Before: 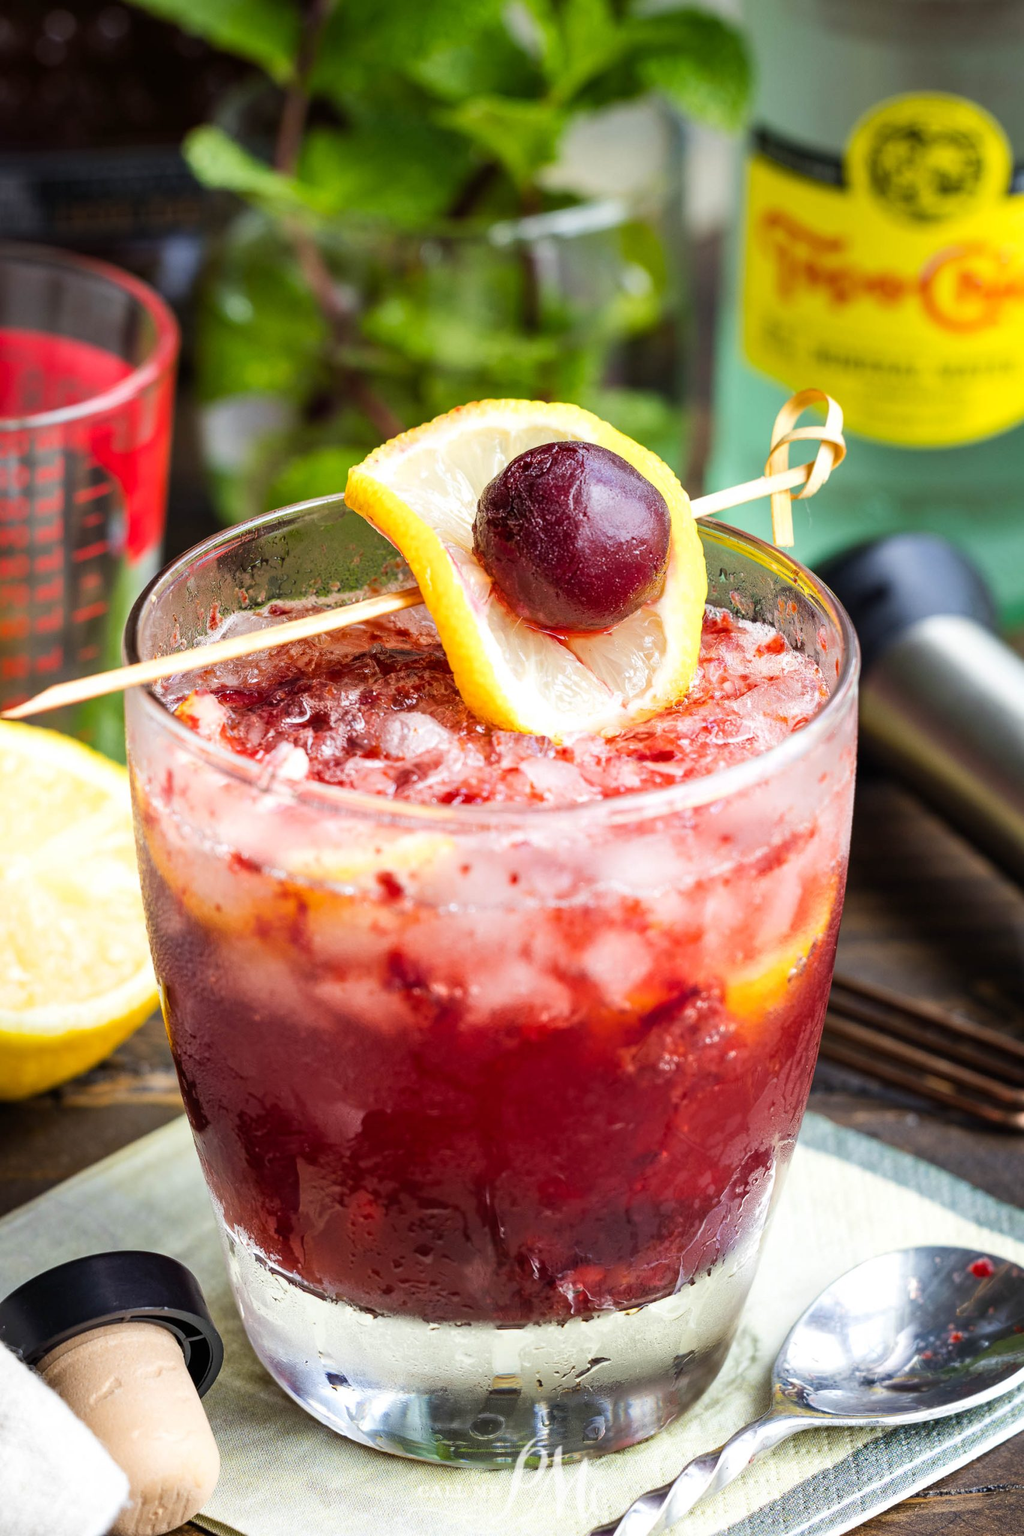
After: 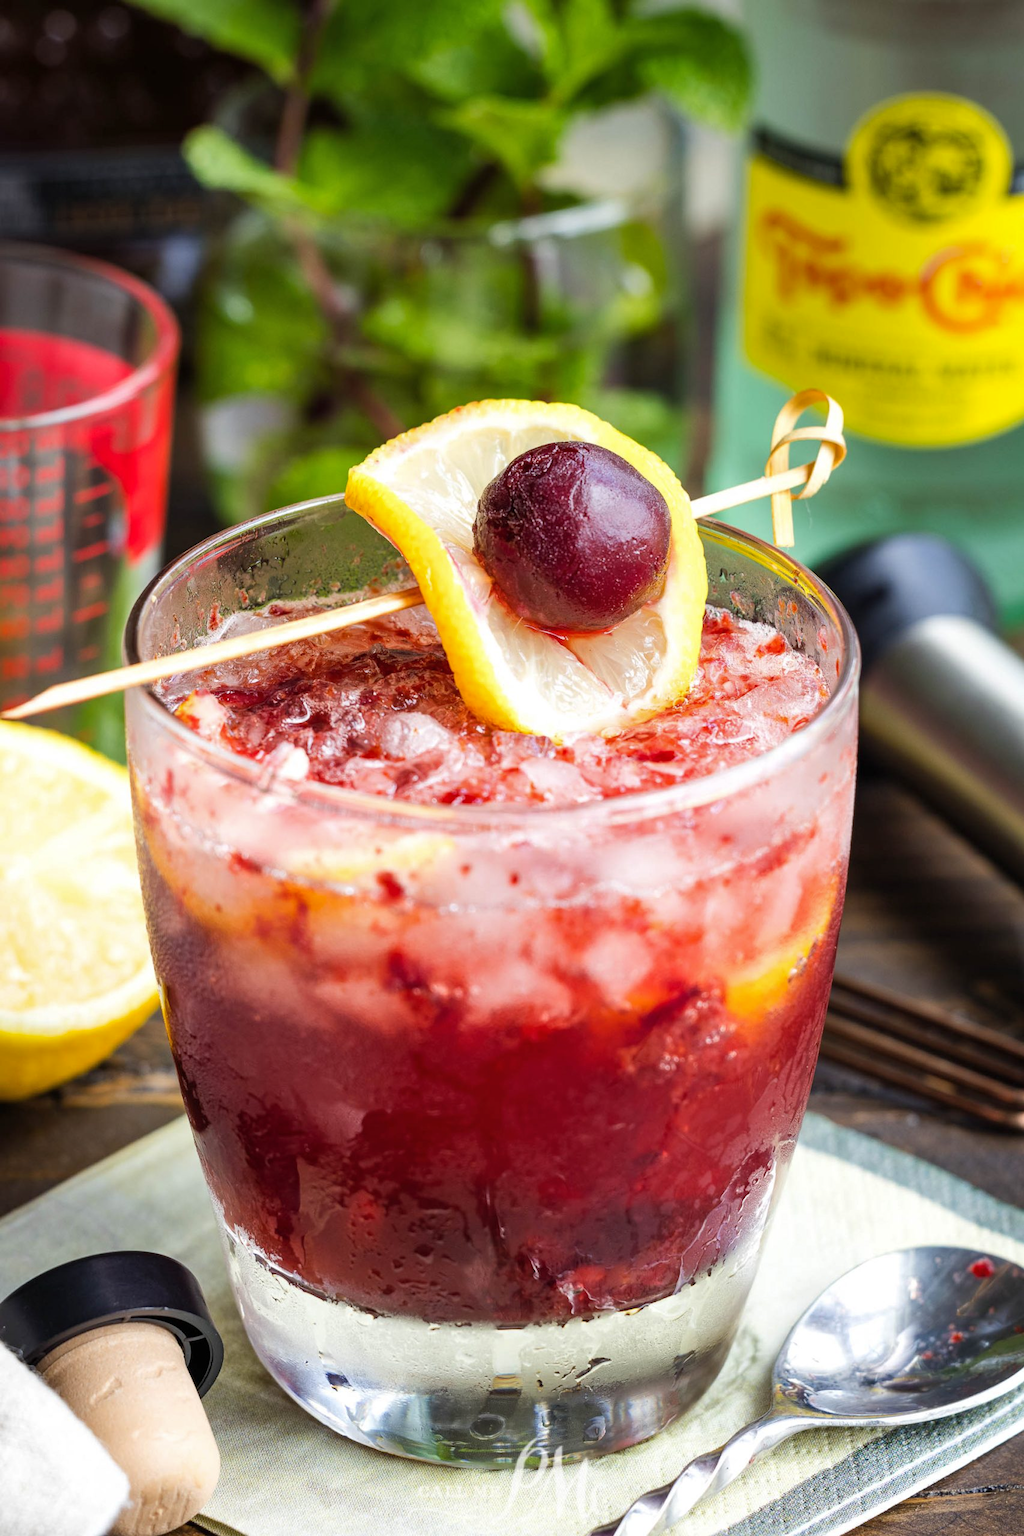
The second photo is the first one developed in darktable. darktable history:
shadows and highlights: shadows 25.64, highlights -26.08
